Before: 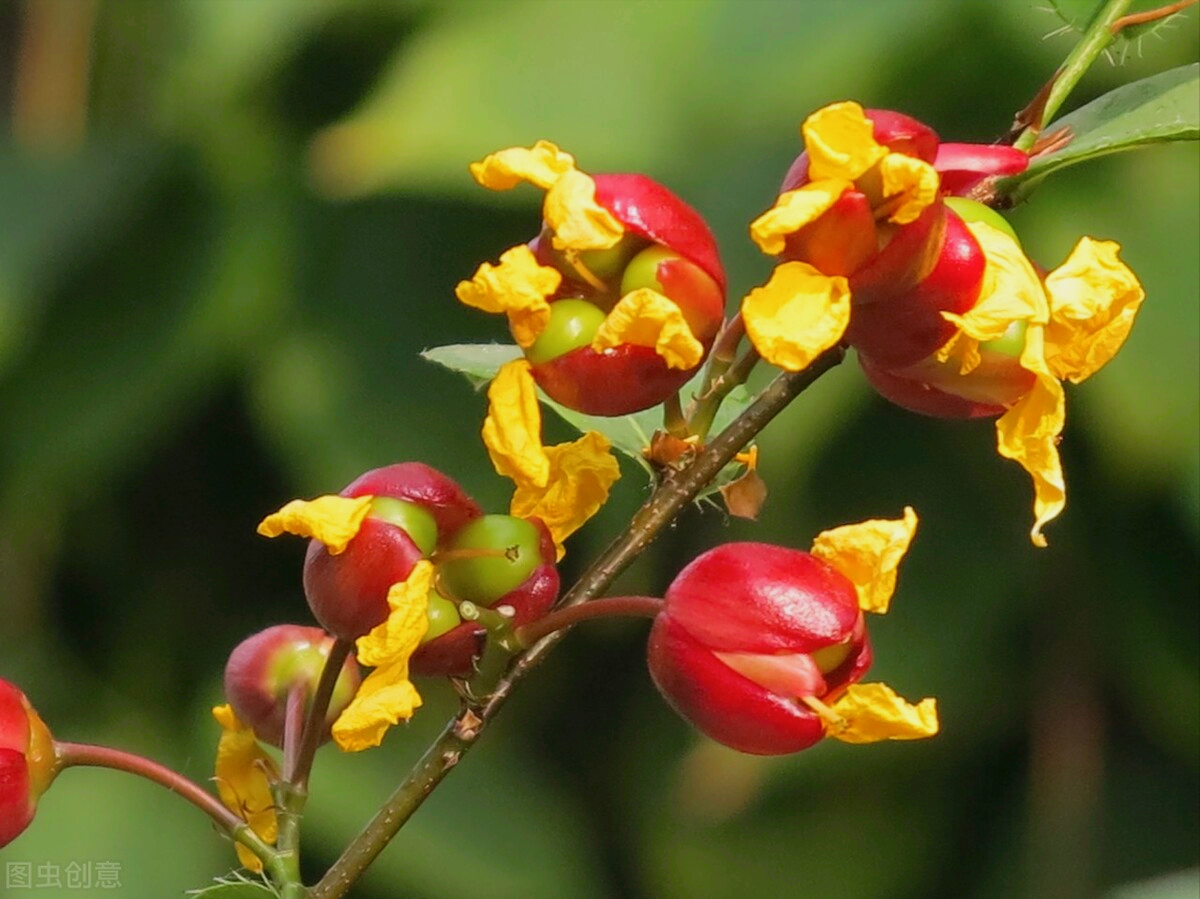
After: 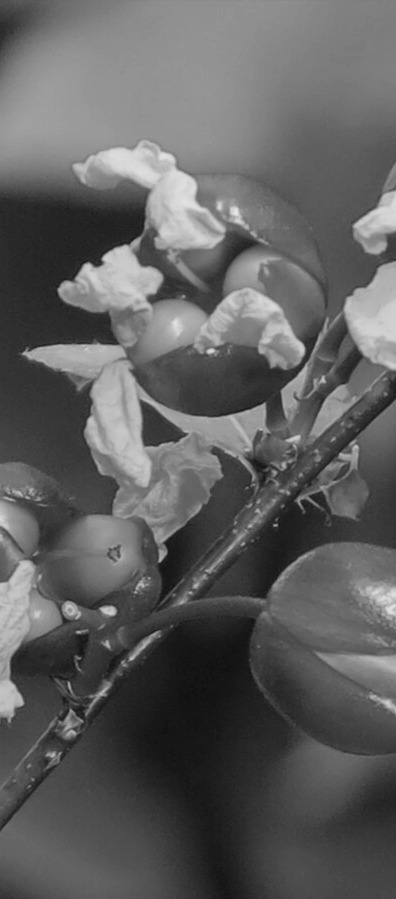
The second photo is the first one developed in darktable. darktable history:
crop: left 33.209%, right 33.709%
color calibration: output gray [0.22, 0.42, 0.37, 0], x 0.381, y 0.391, temperature 4088.77 K
